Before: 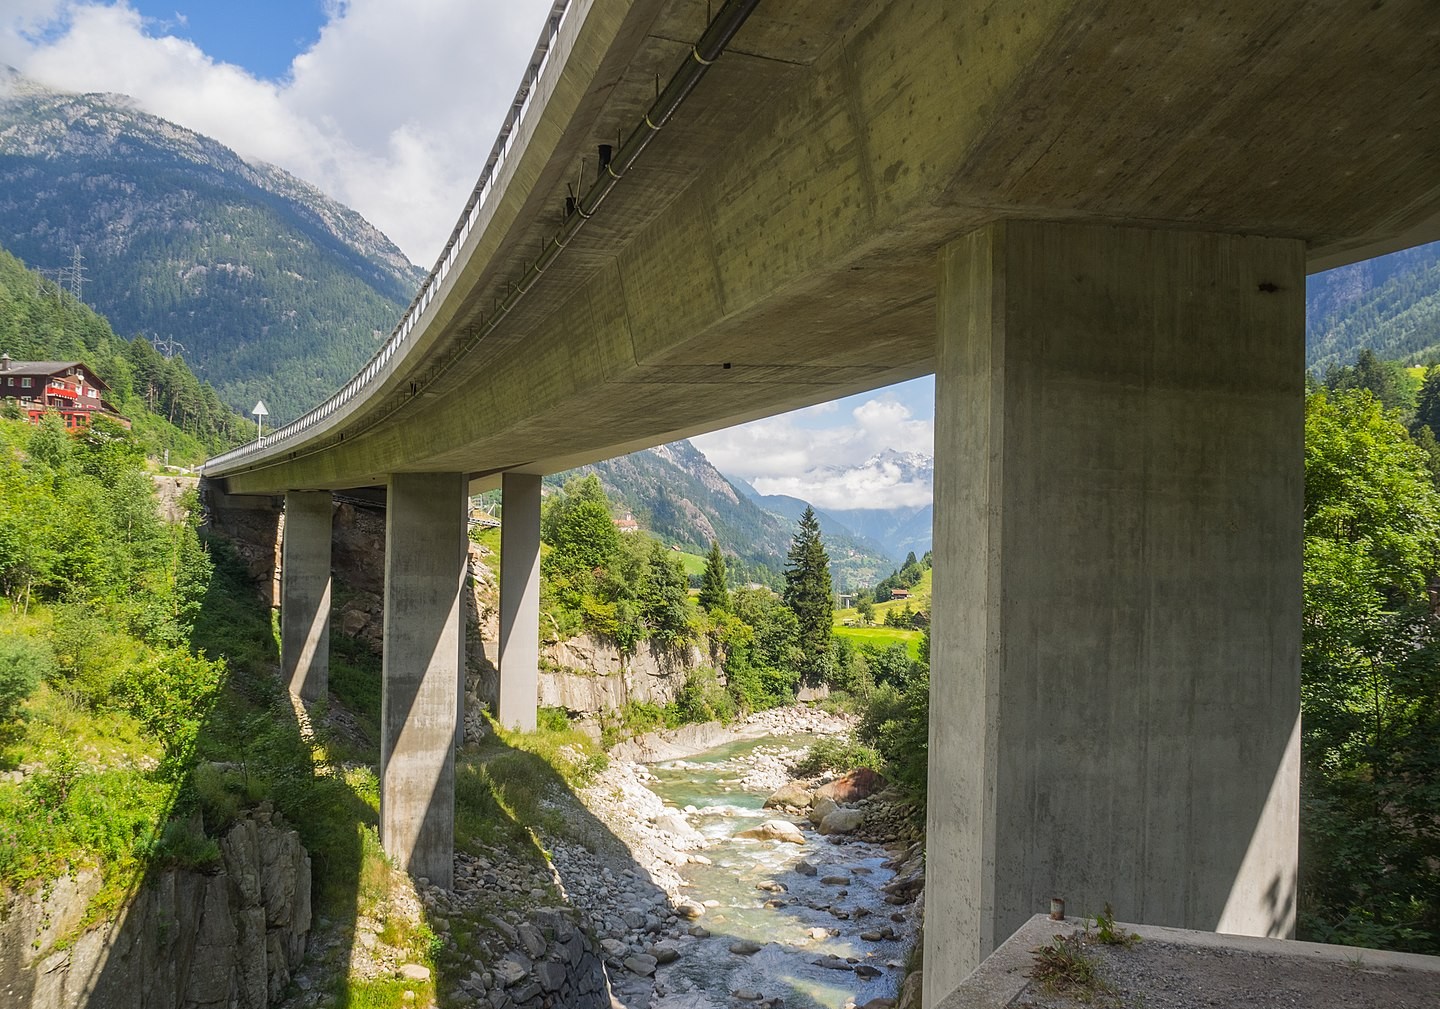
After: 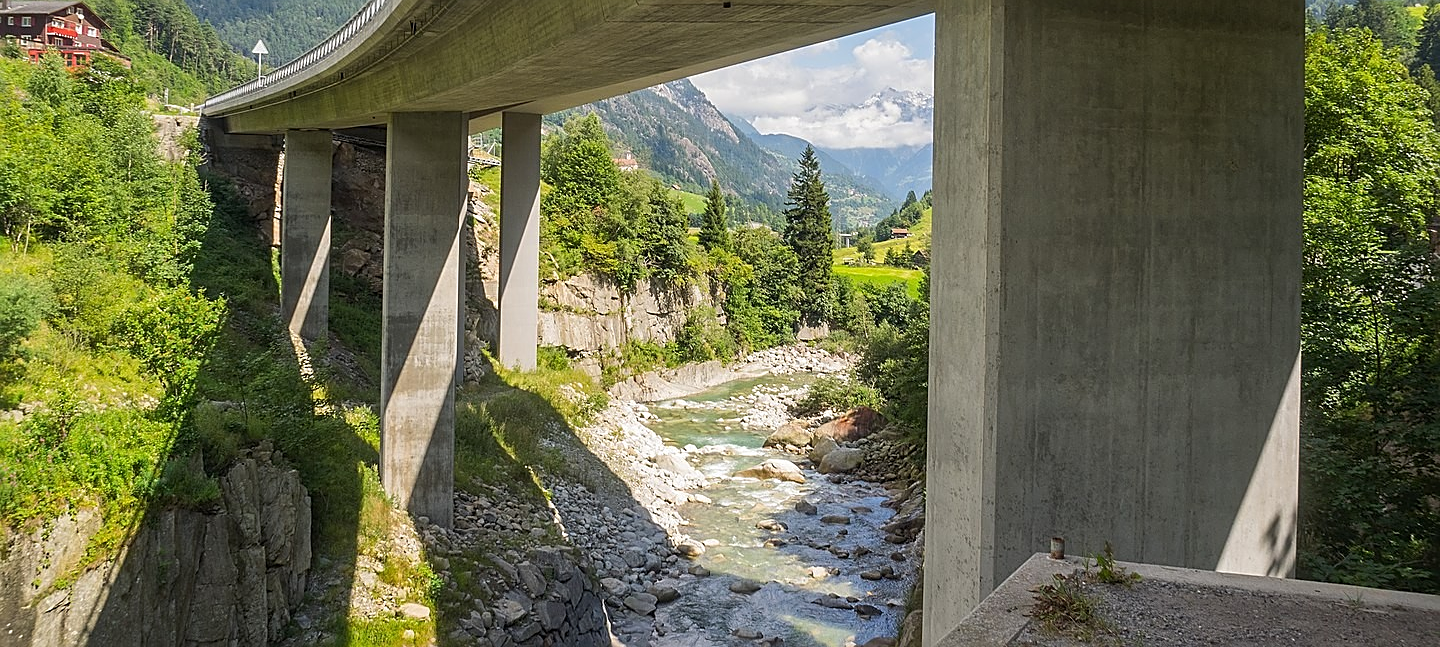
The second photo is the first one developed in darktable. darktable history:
crop and rotate: top 35.877%
sharpen: amount 0.492
